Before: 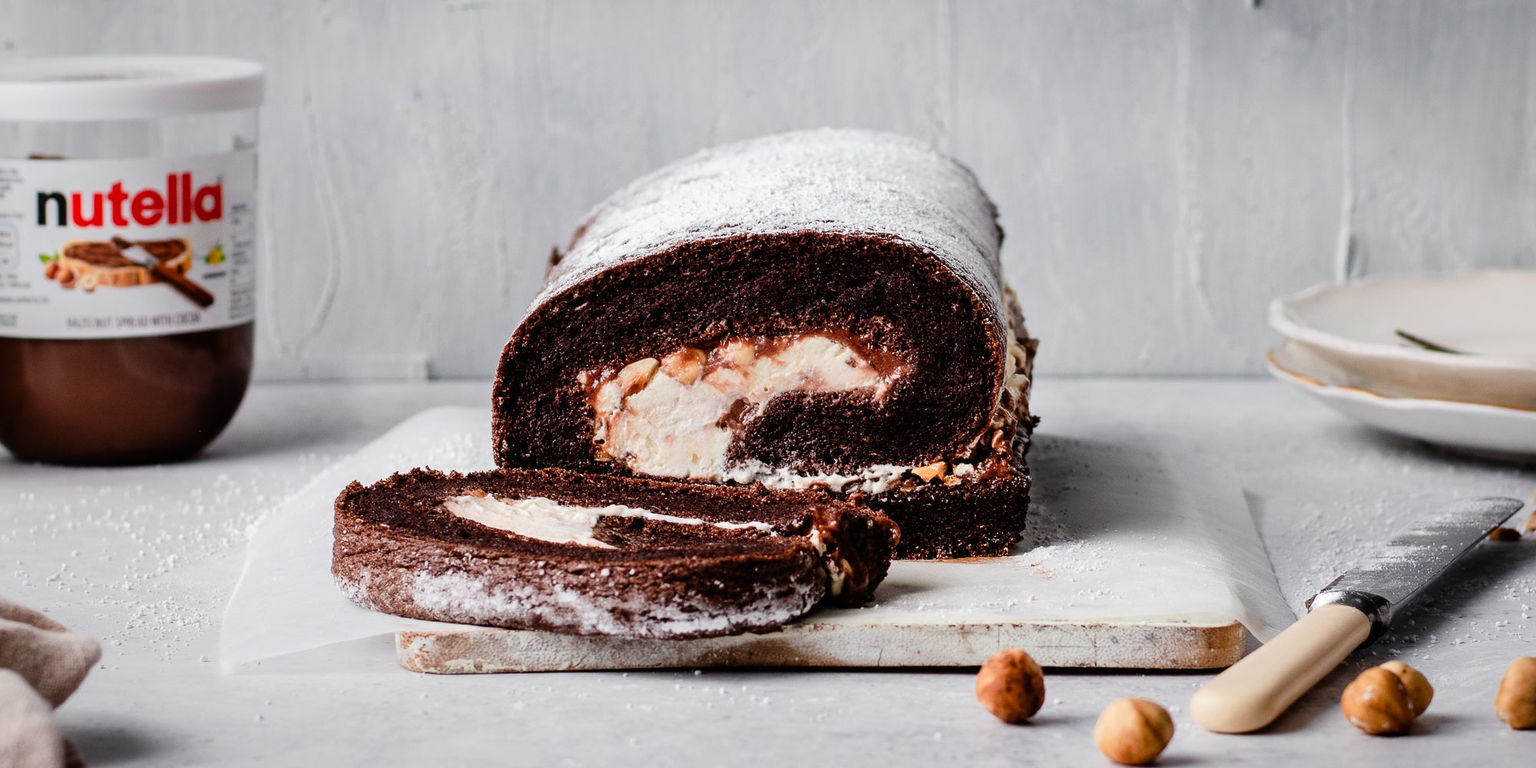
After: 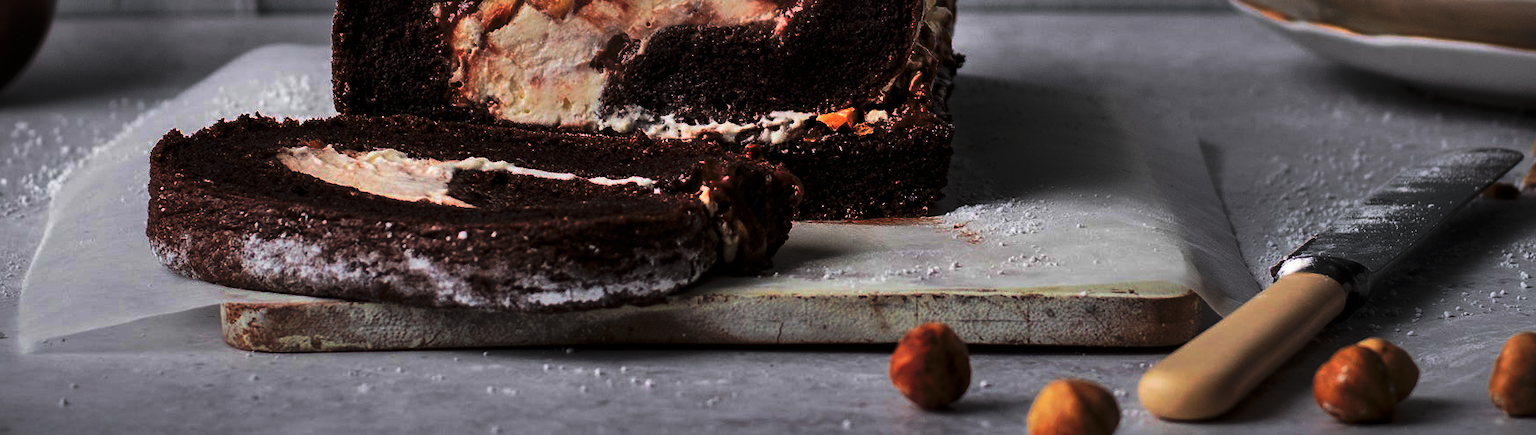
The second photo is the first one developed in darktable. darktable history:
crop and rotate: left 13.306%, top 48.005%, bottom 2.812%
tone curve: curves: ch0 [(0, 0) (0.765, 0.349) (1, 1)], preserve colors none
shadows and highlights: white point adjustment 1.02, soften with gaussian
